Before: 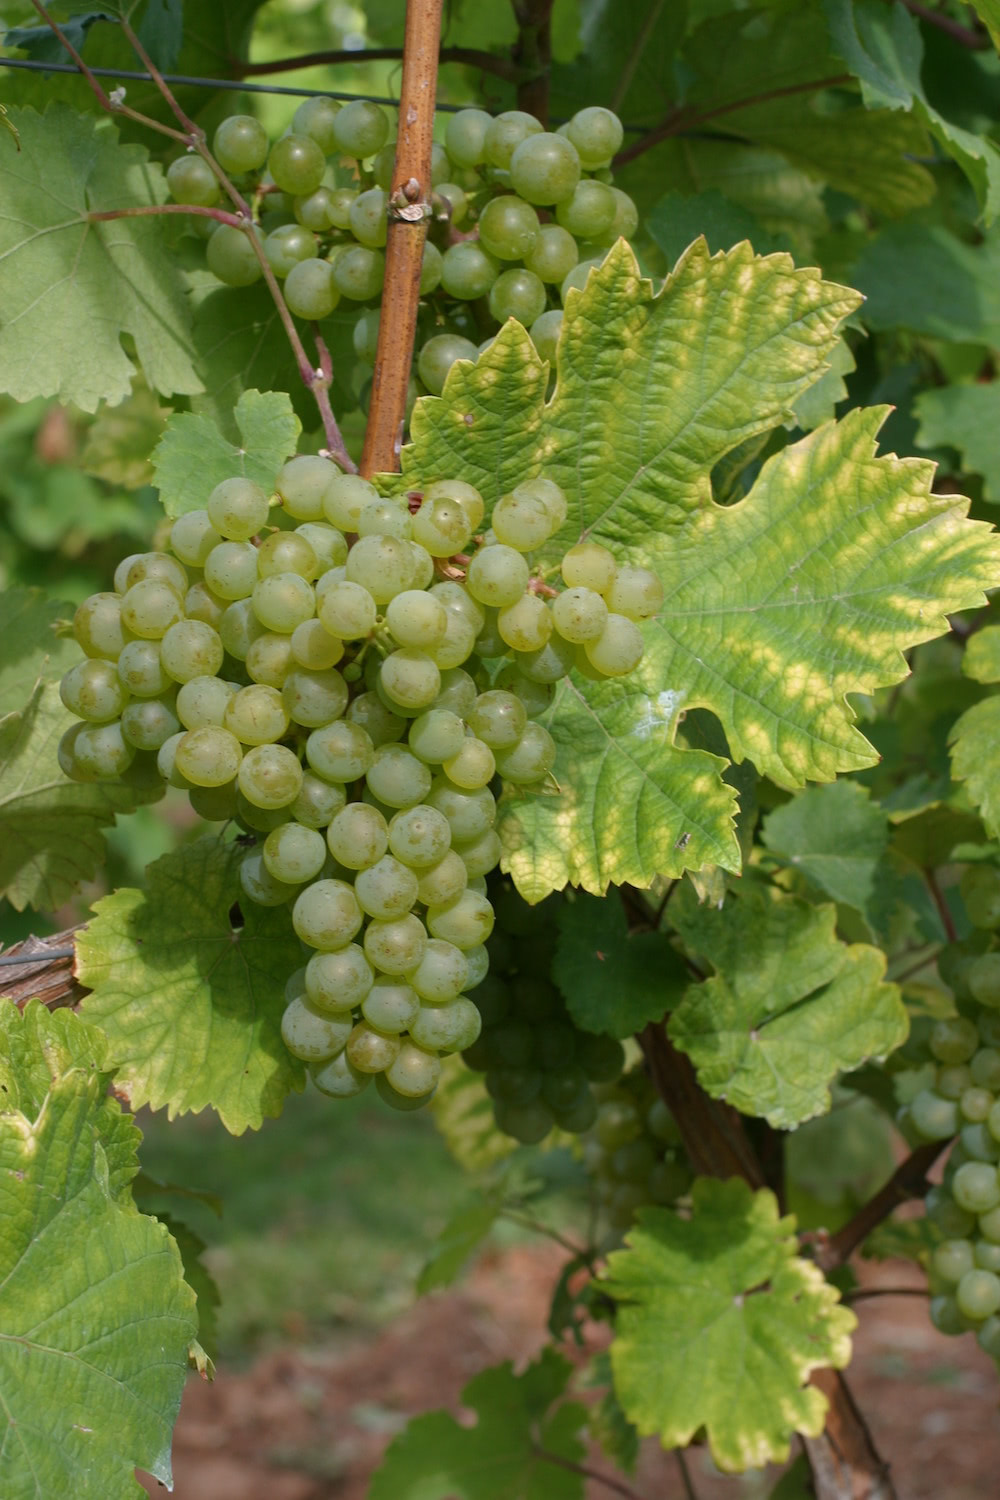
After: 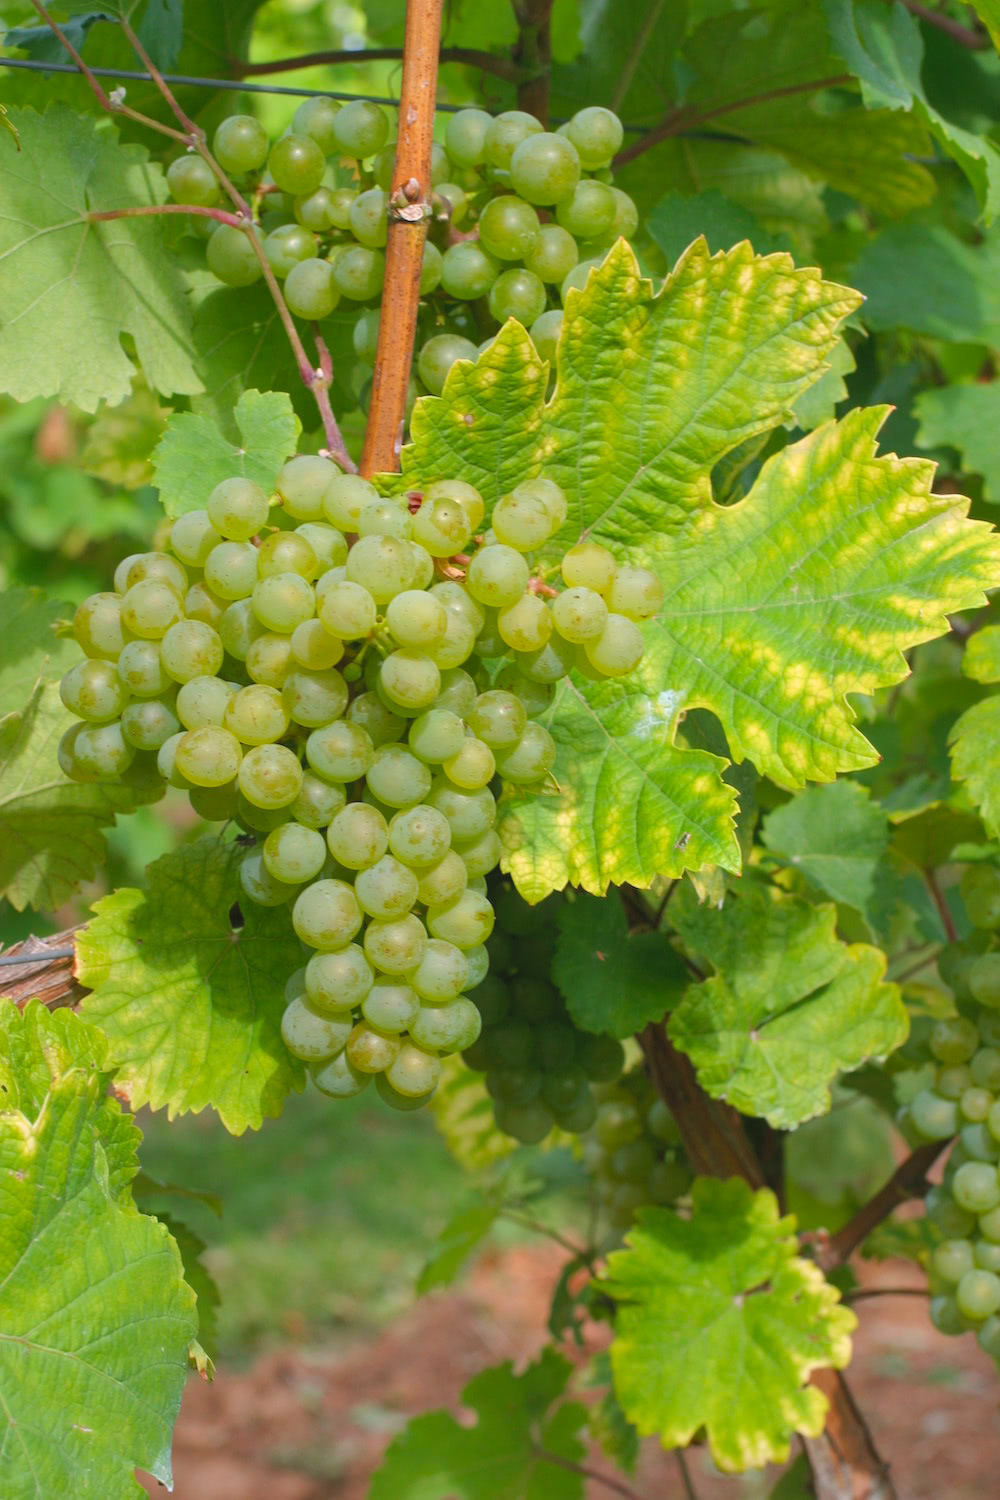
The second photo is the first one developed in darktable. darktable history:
shadows and highlights: shadows 43.06, highlights 6.94
contrast brightness saturation: contrast 0.07, brightness 0.18, saturation 0.4
